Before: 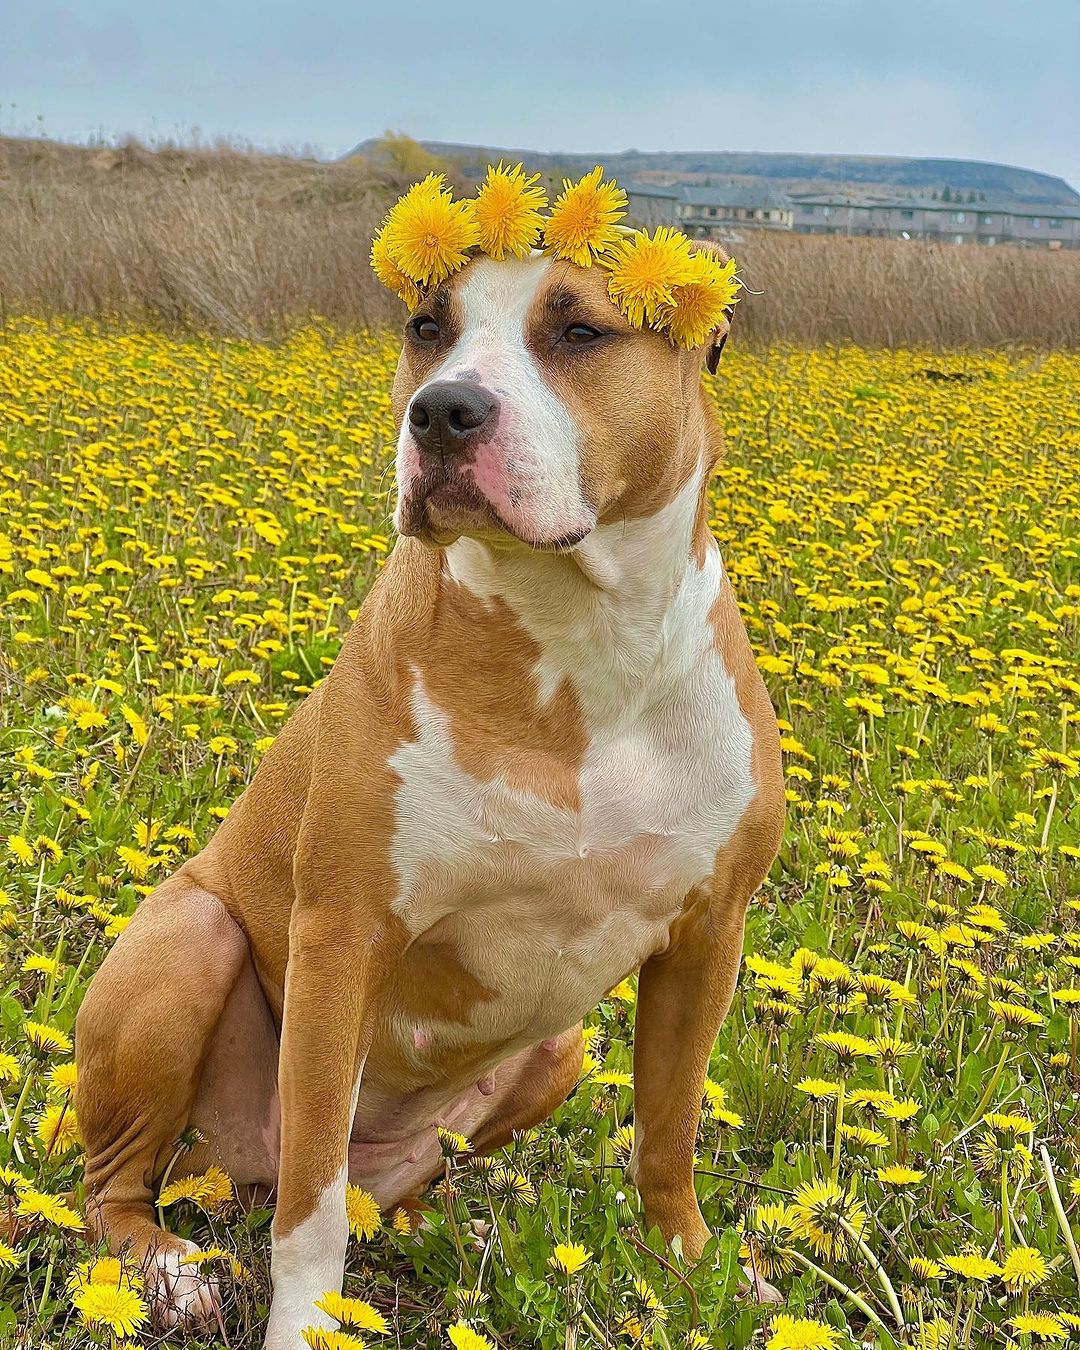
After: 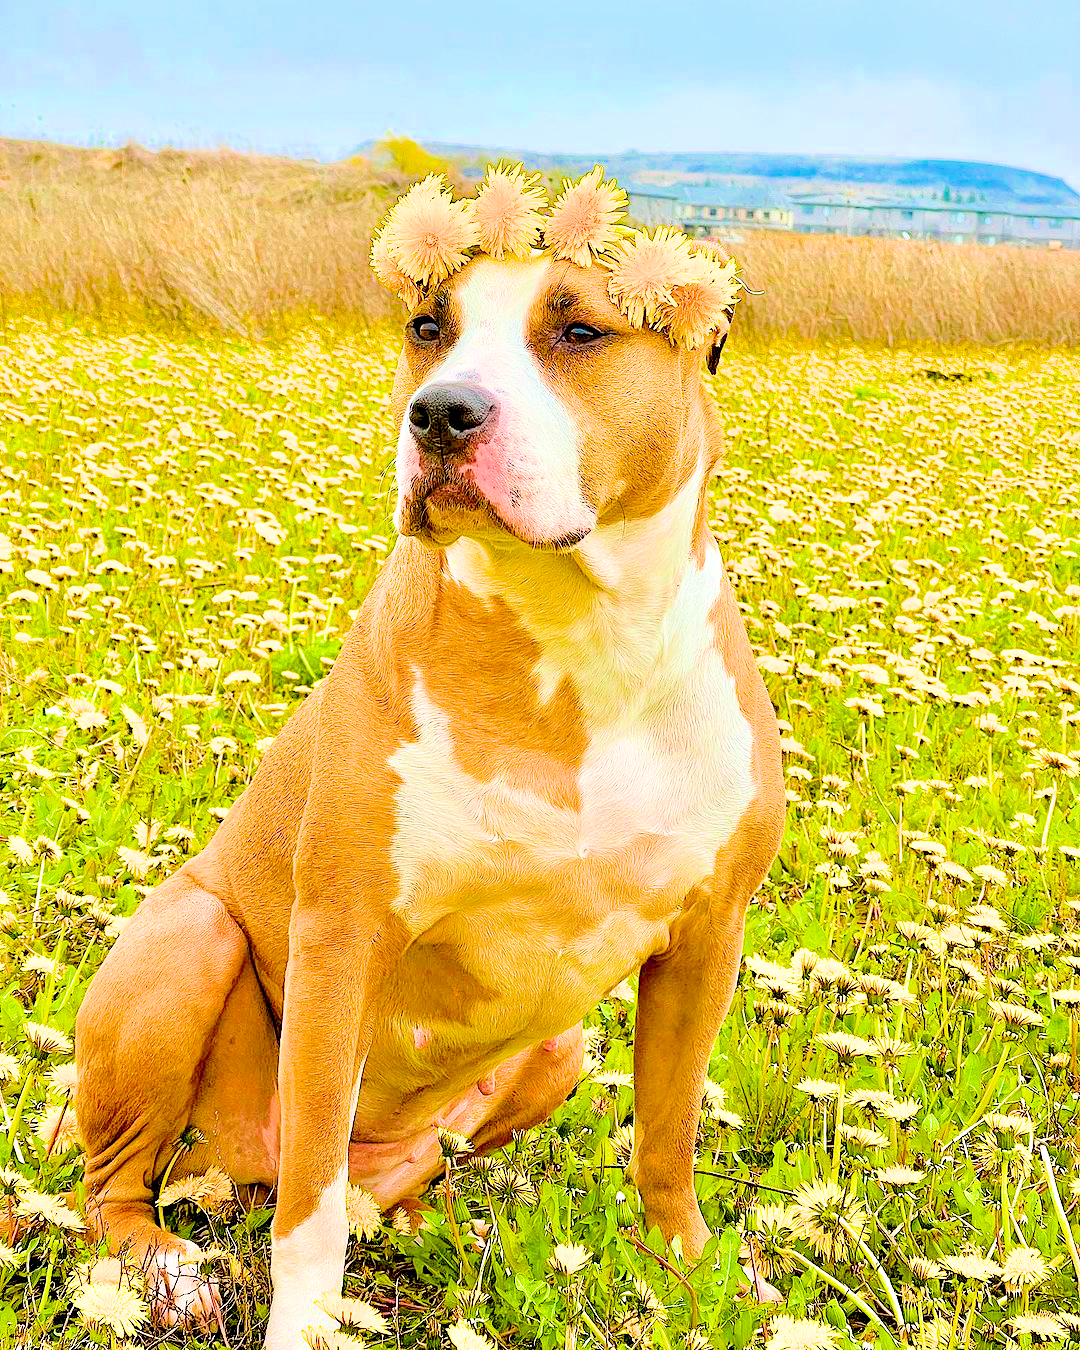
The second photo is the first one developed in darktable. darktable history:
color balance rgb: linear chroma grading › global chroma 24.77%, perceptual saturation grading › global saturation 19.924%, perceptual brilliance grading › highlights 9.758%, perceptual brilliance grading › mid-tones 4.581%, global vibrance 11.188%
exposure: black level correction 0.015, exposure 1.764 EV, compensate exposure bias true, compensate highlight preservation false
filmic rgb: black relative exposure -7.23 EV, white relative exposure 5.36 EV, threshold 5.99 EV, hardness 3.03, color science v6 (2022), enable highlight reconstruction true
color zones: curves: ch1 [(0, 0.523) (0.143, 0.545) (0.286, 0.52) (0.429, 0.506) (0.571, 0.503) (0.714, 0.503) (0.857, 0.508) (1, 0.523)]
